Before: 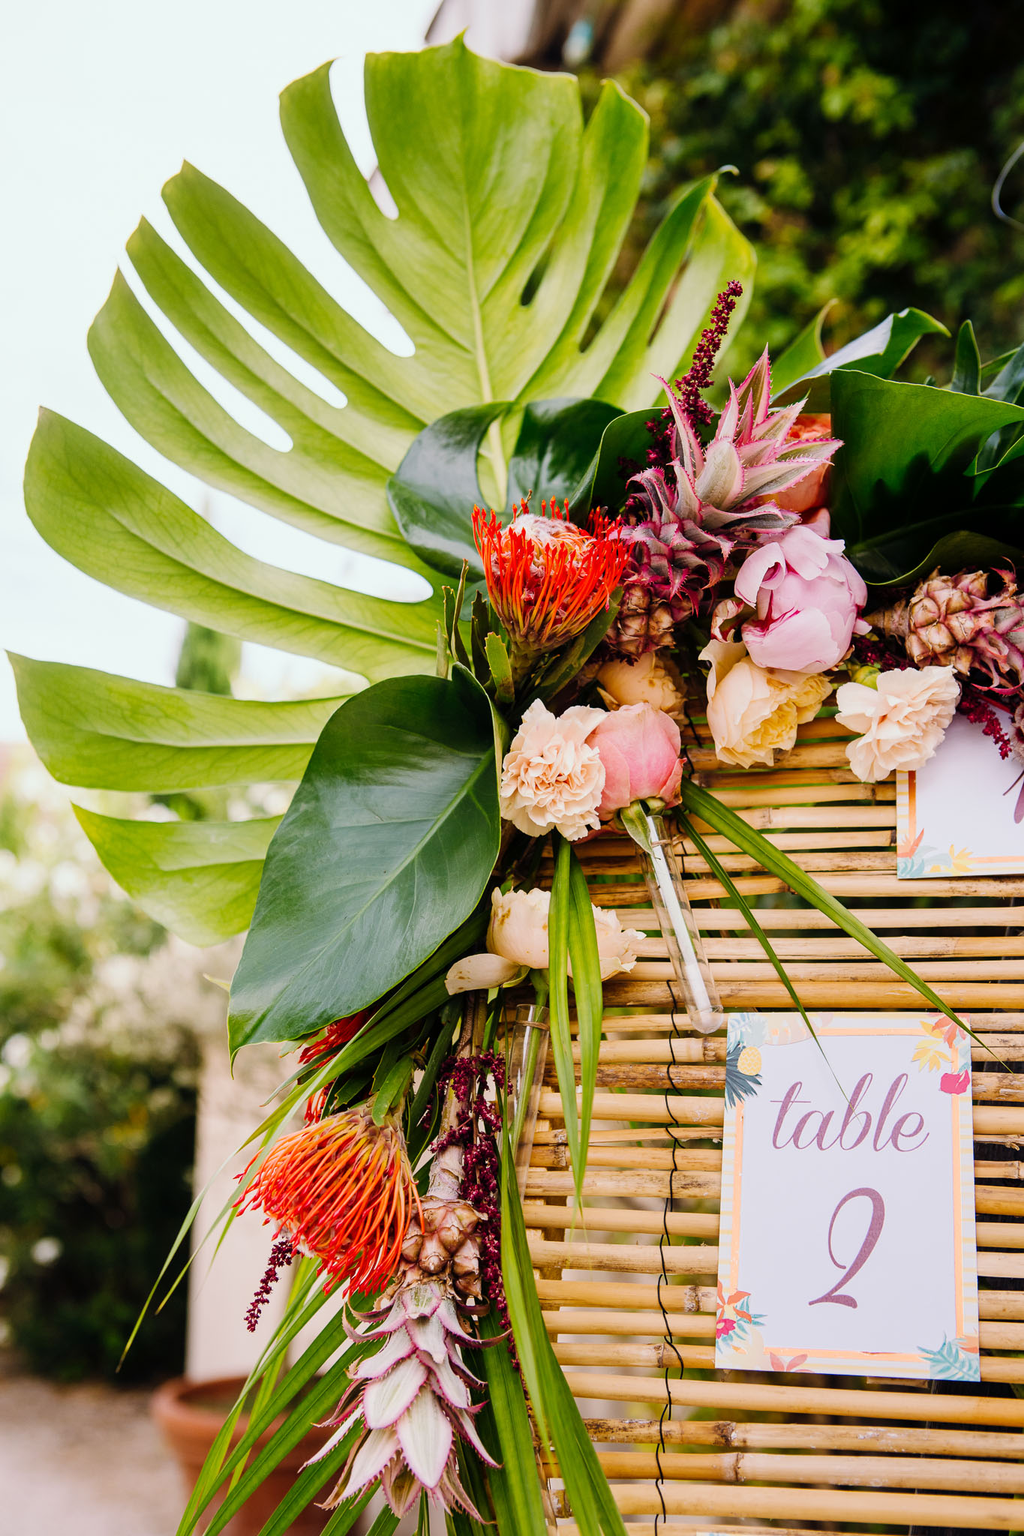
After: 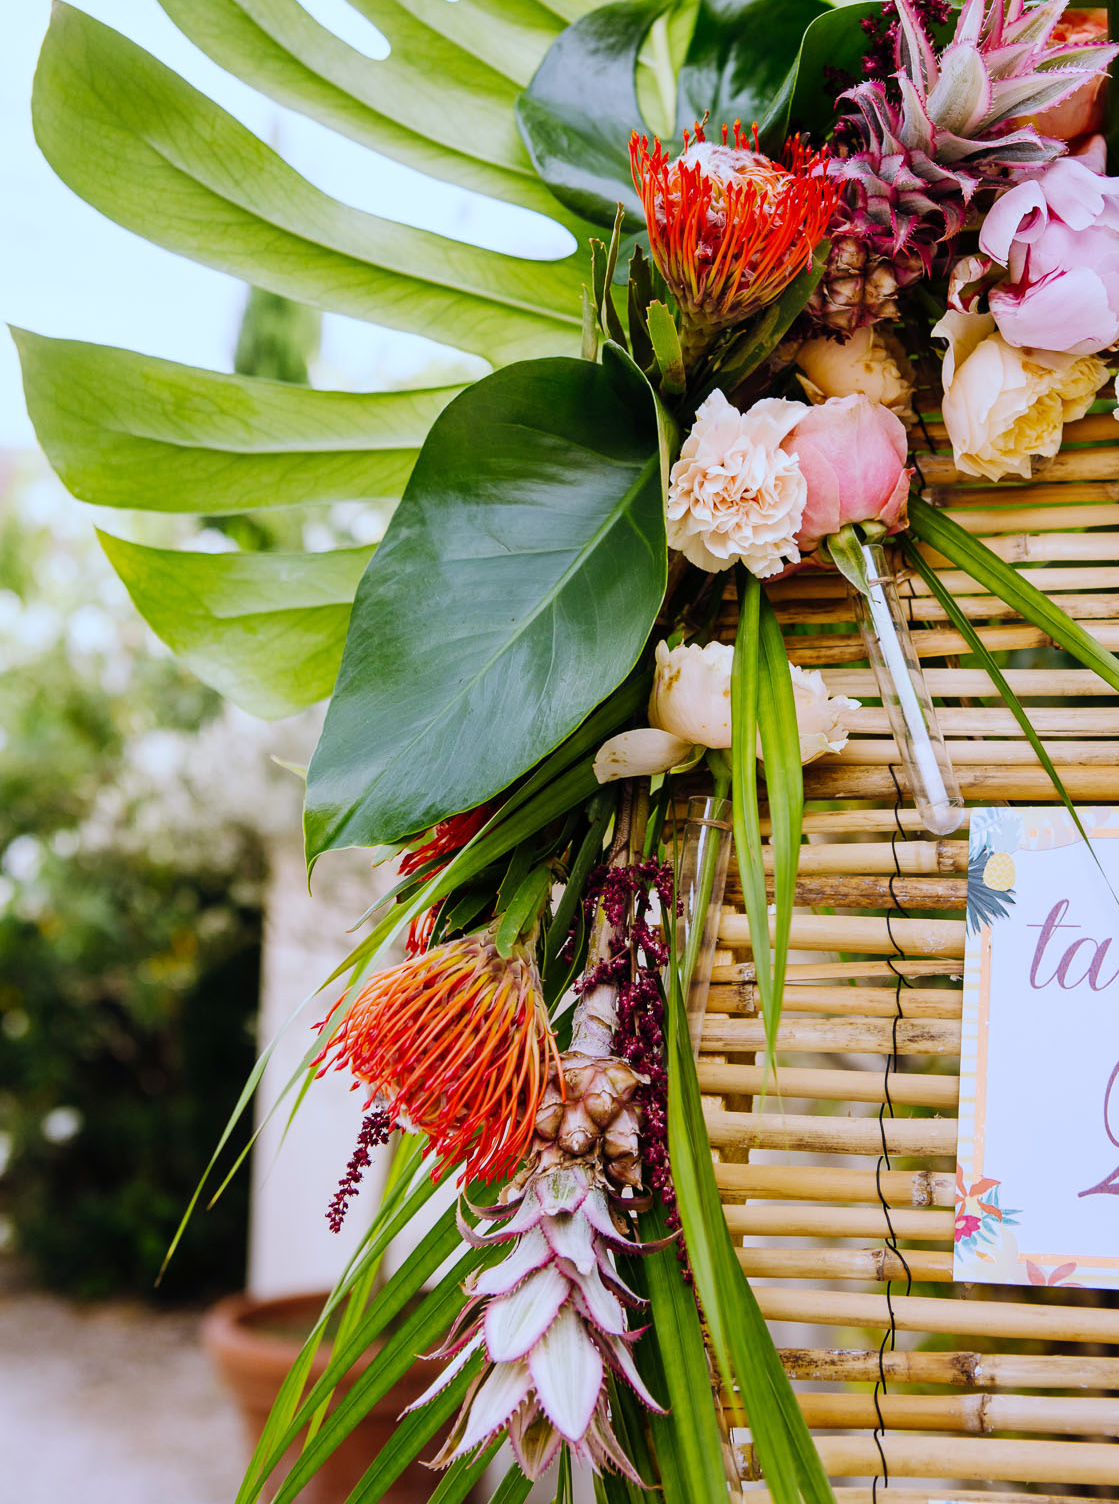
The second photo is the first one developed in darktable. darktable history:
white balance: red 0.931, blue 1.11
crop: top 26.531%, right 17.959%
